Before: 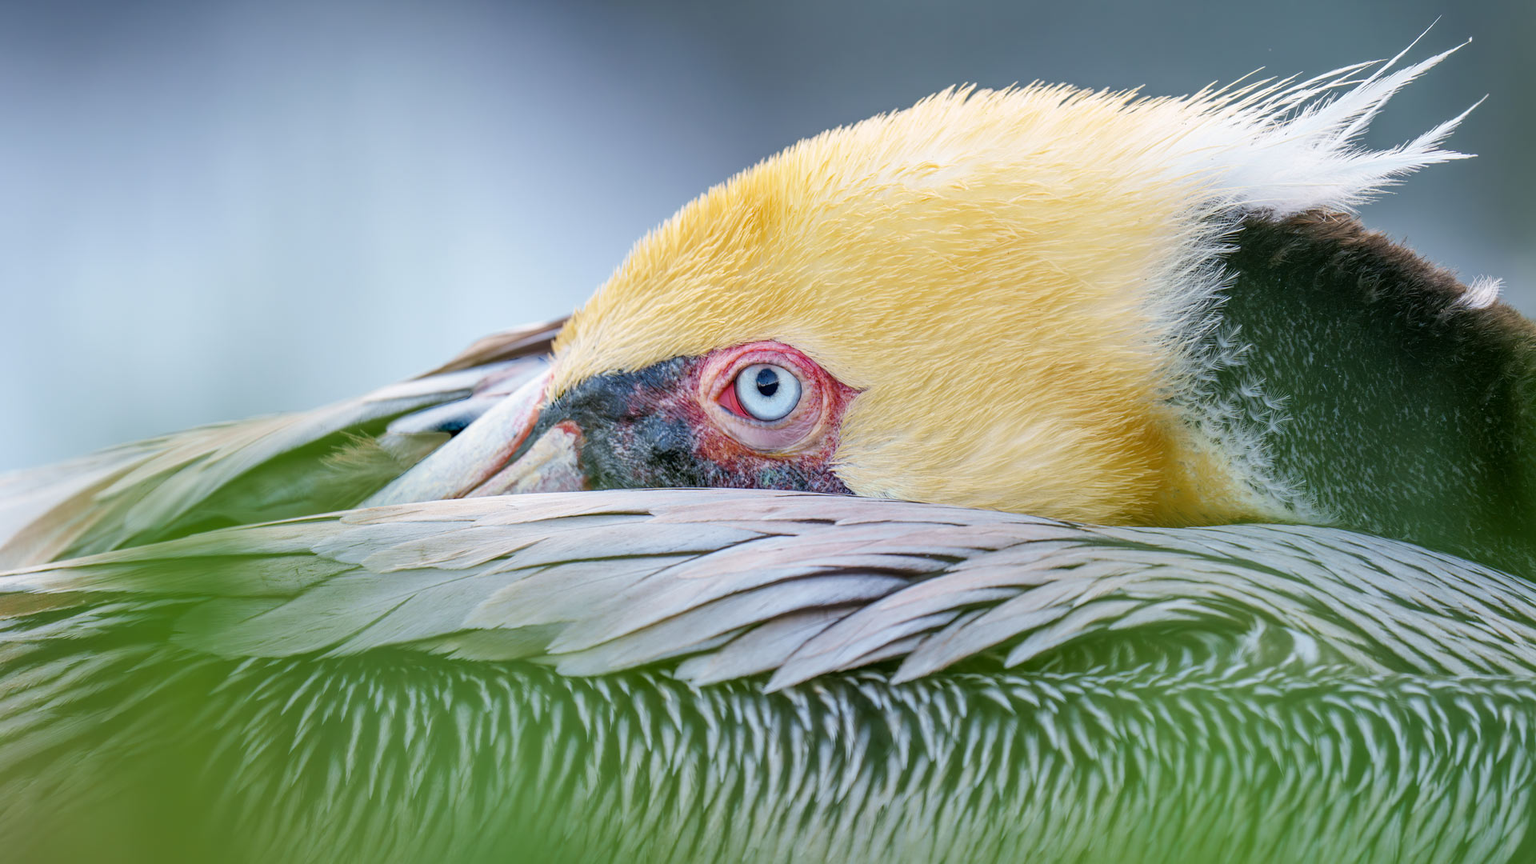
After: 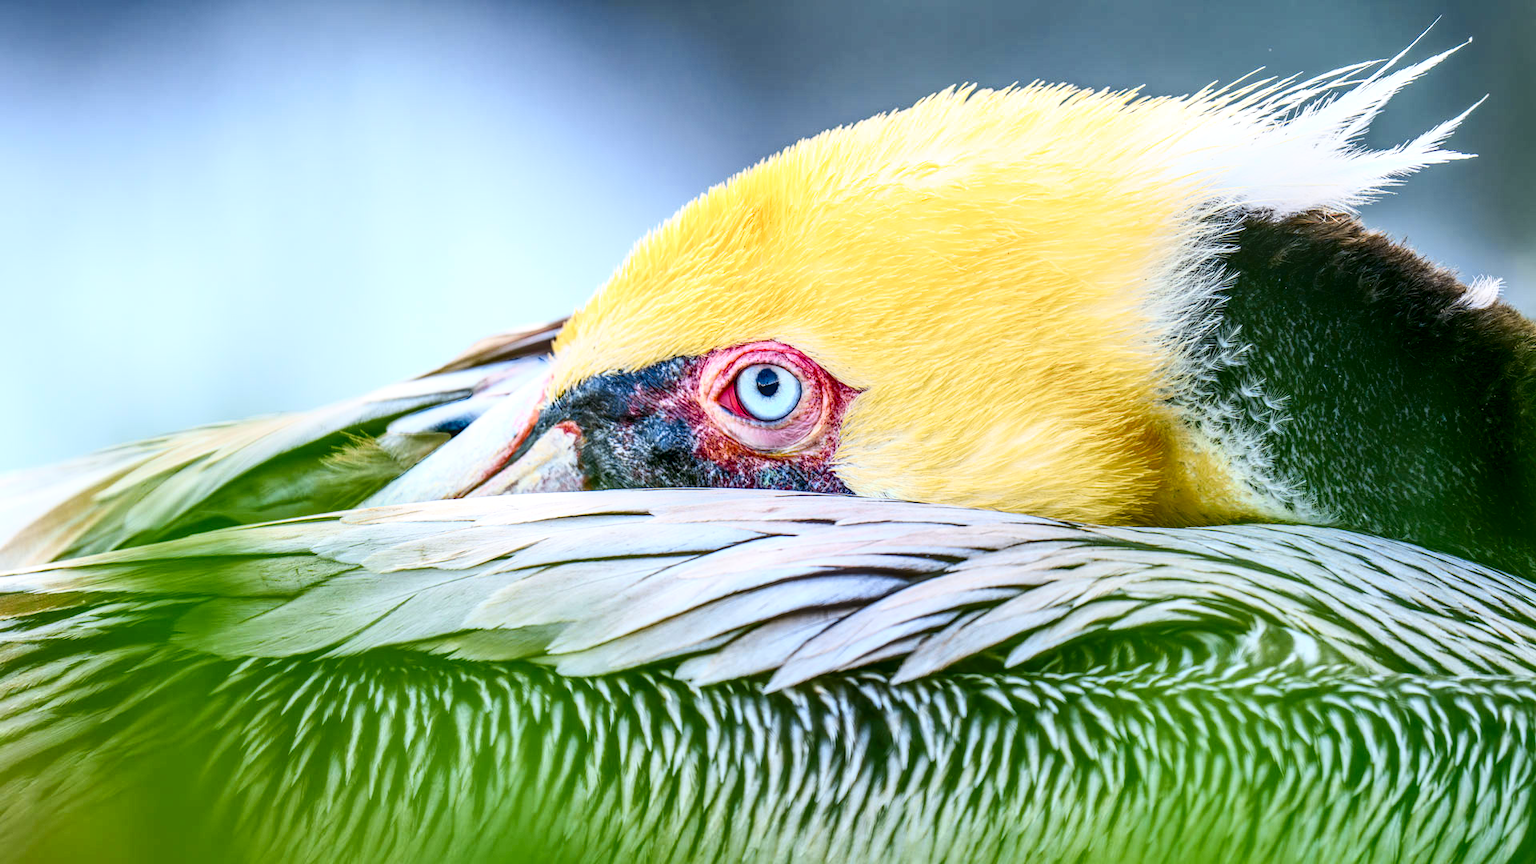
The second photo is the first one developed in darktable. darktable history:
local contrast: highlights 35%, detail 135%
tone curve: curves: ch0 [(0, 0) (0.187, 0.12) (0.384, 0.363) (0.577, 0.681) (0.735, 0.881) (0.864, 0.959) (1, 0.987)]; ch1 [(0, 0) (0.402, 0.36) (0.476, 0.466) (0.501, 0.501) (0.518, 0.514) (0.564, 0.614) (0.614, 0.664) (0.741, 0.829) (1, 1)]; ch2 [(0, 0) (0.429, 0.387) (0.483, 0.481) (0.503, 0.501) (0.522, 0.533) (0.564, 0.605) (0.615, 0.697) (0.702, 0.774) (1, 0.895)], color space Lab, independent channels
